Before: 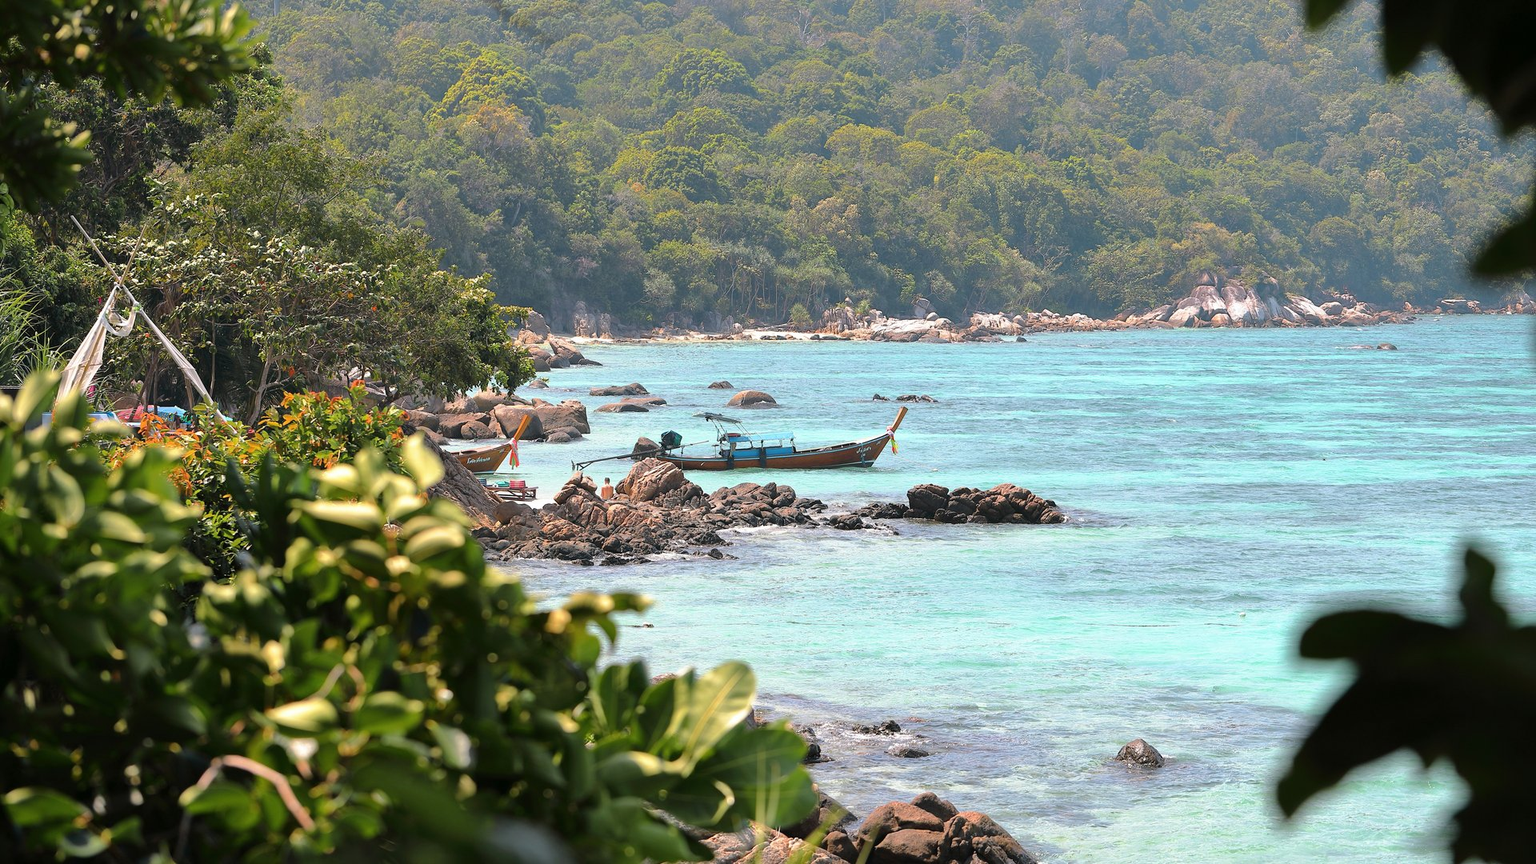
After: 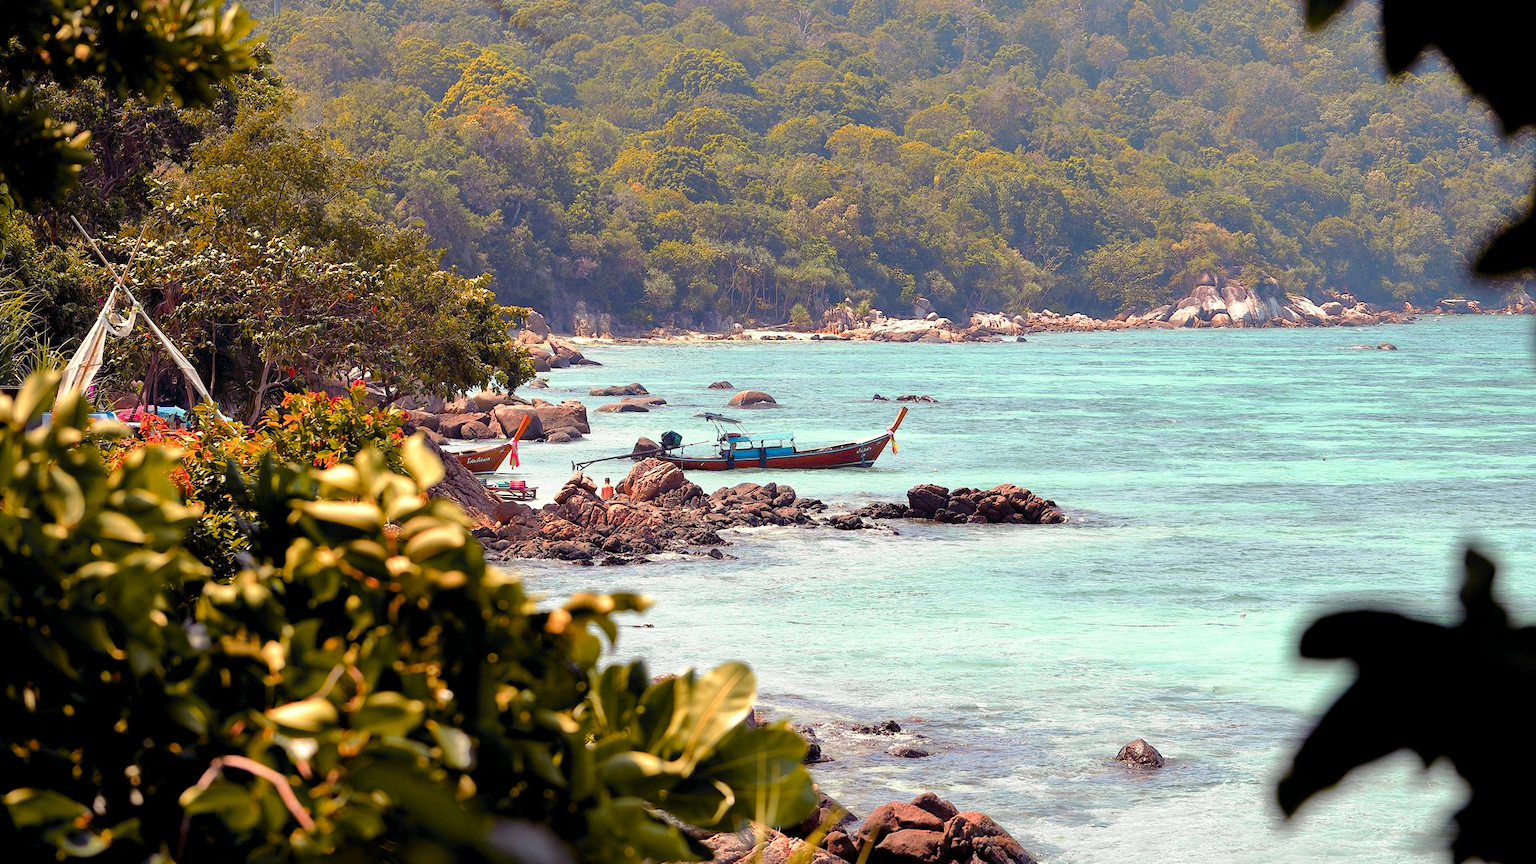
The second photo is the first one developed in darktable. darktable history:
color zones: curves: ch1 [(0.29, 0.492) (0.373, 0.185) (0.509, 0.481)]; ch2 [(0.25, 0.462) (0.749, 0.457)], mix 40.67%
color balance rgb: shadows lift › luminance -21.66%, shadows lift › chroma 8.98%, shadows lift › hue 283.37°, power › chroma 1.05%, power › hue 25.59°, highlights gain › luminance 6.08%, highlights gain › chroma 2.55%, highlights gain › hue 90°, global offset › luminance -0.87%, perceptual saturation grading › global saturation 25%, perceptual saturation grading › highlights -28.39%, perceptual saturation grading › shadows 33.98%
